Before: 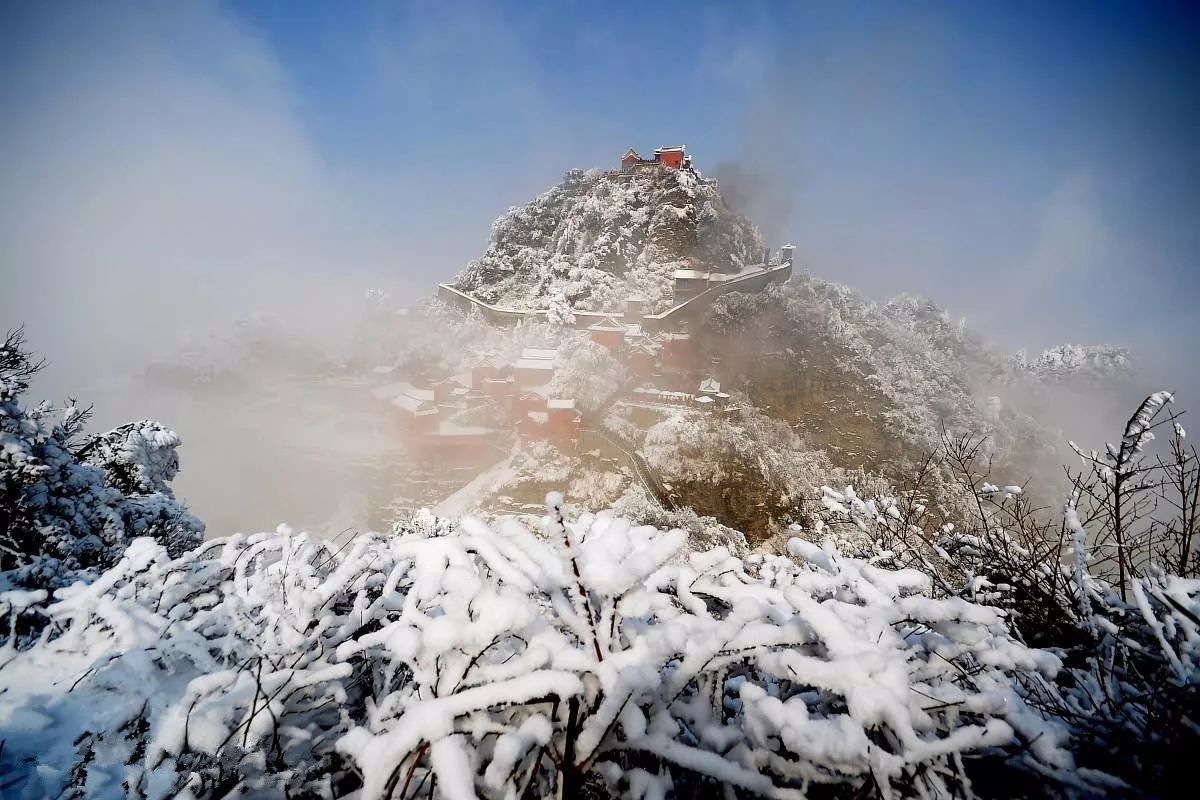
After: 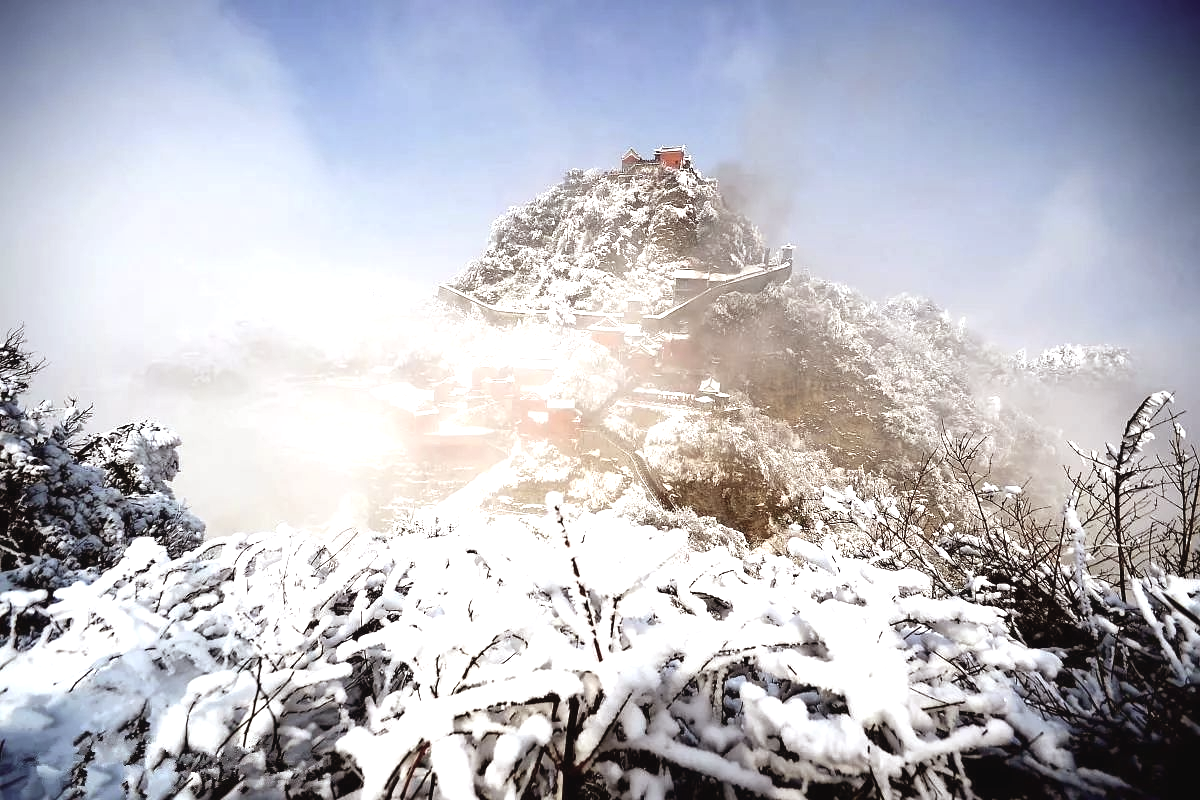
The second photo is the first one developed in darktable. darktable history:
exposure: black level correction 0, exposure 1.1 EV, compensate highlight preservation false
contrast brightness saturation: contrast -0.05, saturation -0.41
rgb levels: mode RGB, independent channels, levels [[0, 0.5, 1], [0, 0.521, 1], [0, 0.536, 1]]
white balance: emerald 1
